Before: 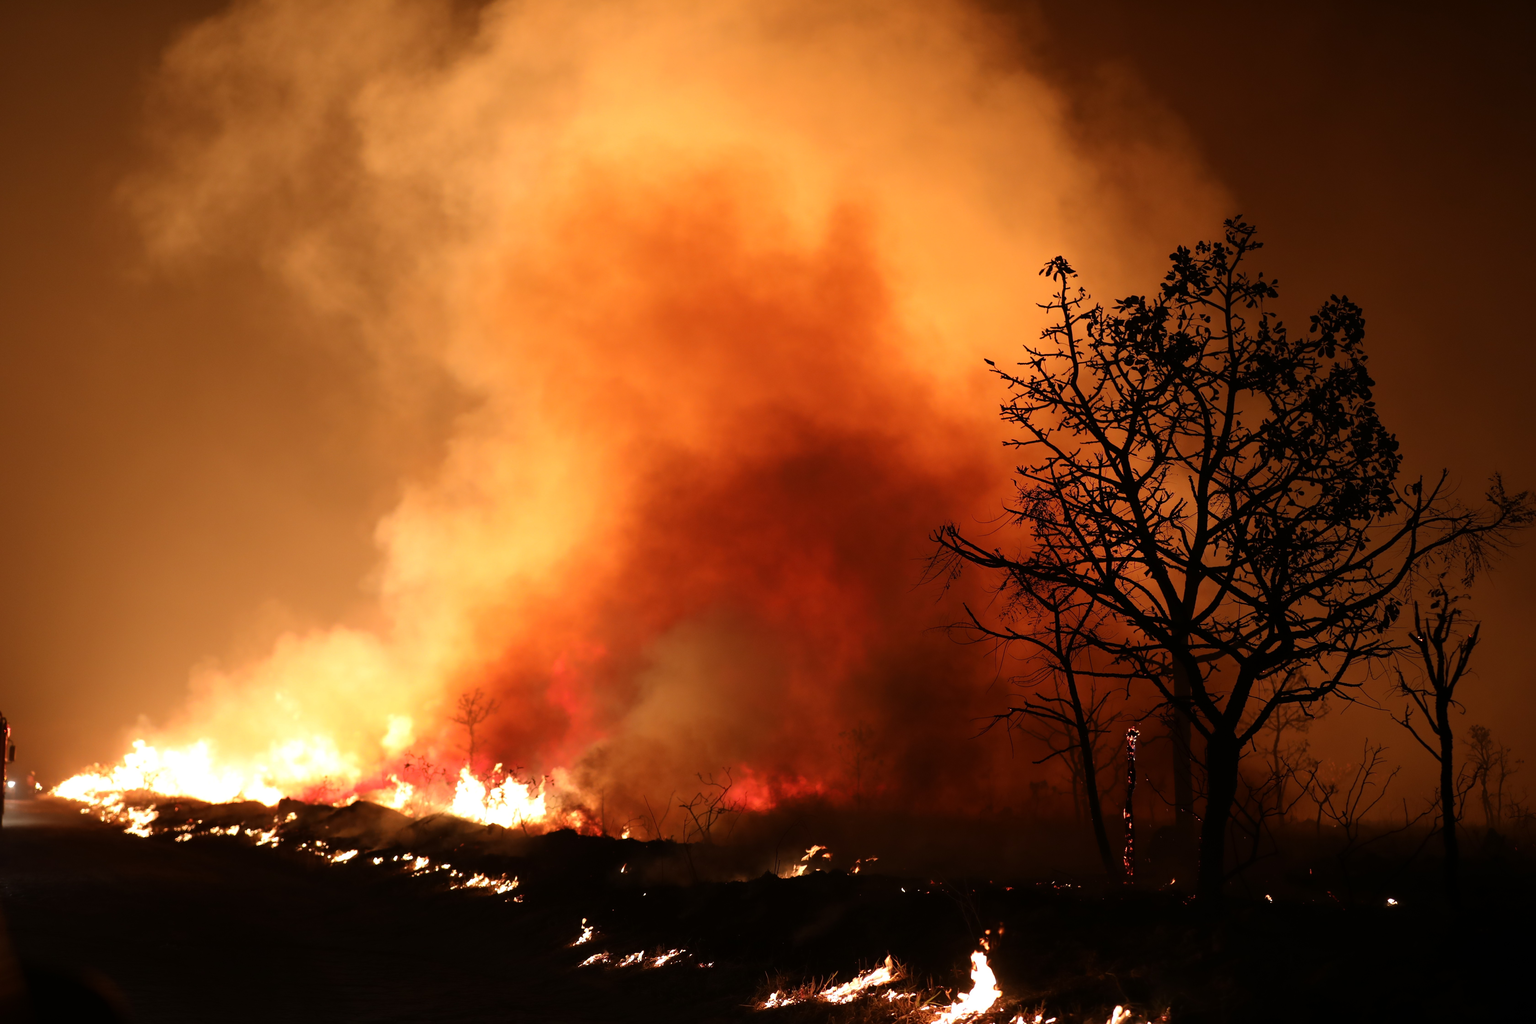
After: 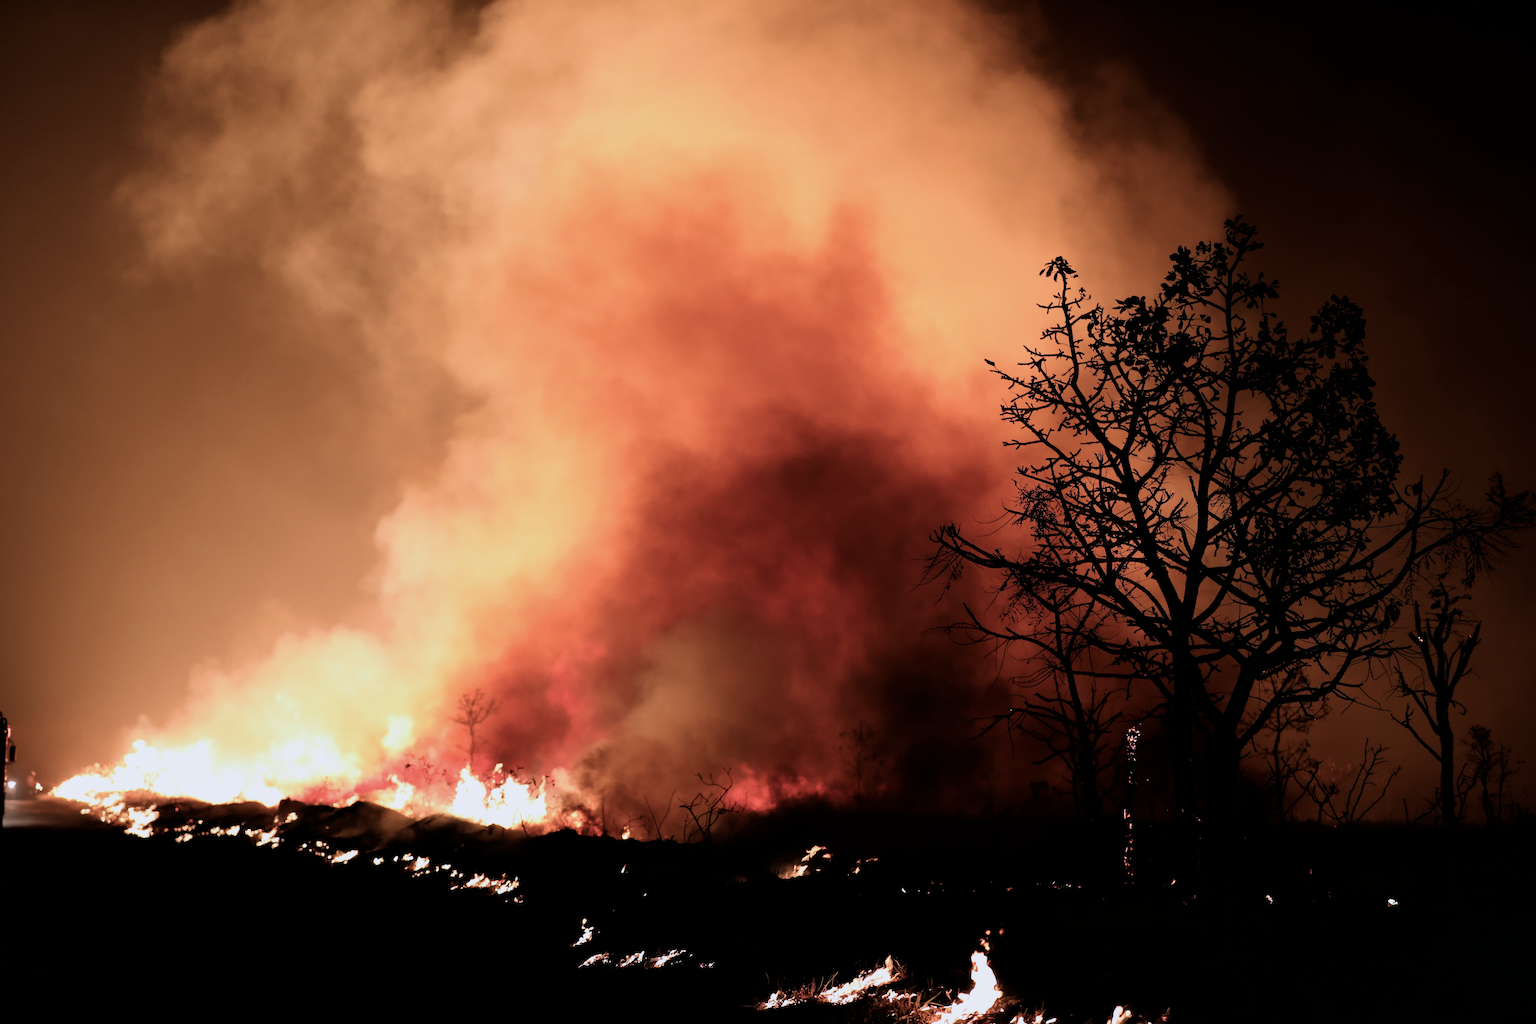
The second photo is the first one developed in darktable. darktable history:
filmic rgb: black relative exposure -5.08 EV, white relative exposure 3.55 EV, hardness 3.17, contrast 1.297, highlights saturation mix -48.72%
contrast equalizer: y [[0.545, 0.572, 0.59, 0.59, 0.571, 0.545], [0.5 ×6], [0.5 ×6], [0 ×6], [0 ×6]], mix 0.158
color calibration: illuminant as shot in camera, x 0.37, y 0.382, temperature 4314.02 K, gamut compression 2.98
